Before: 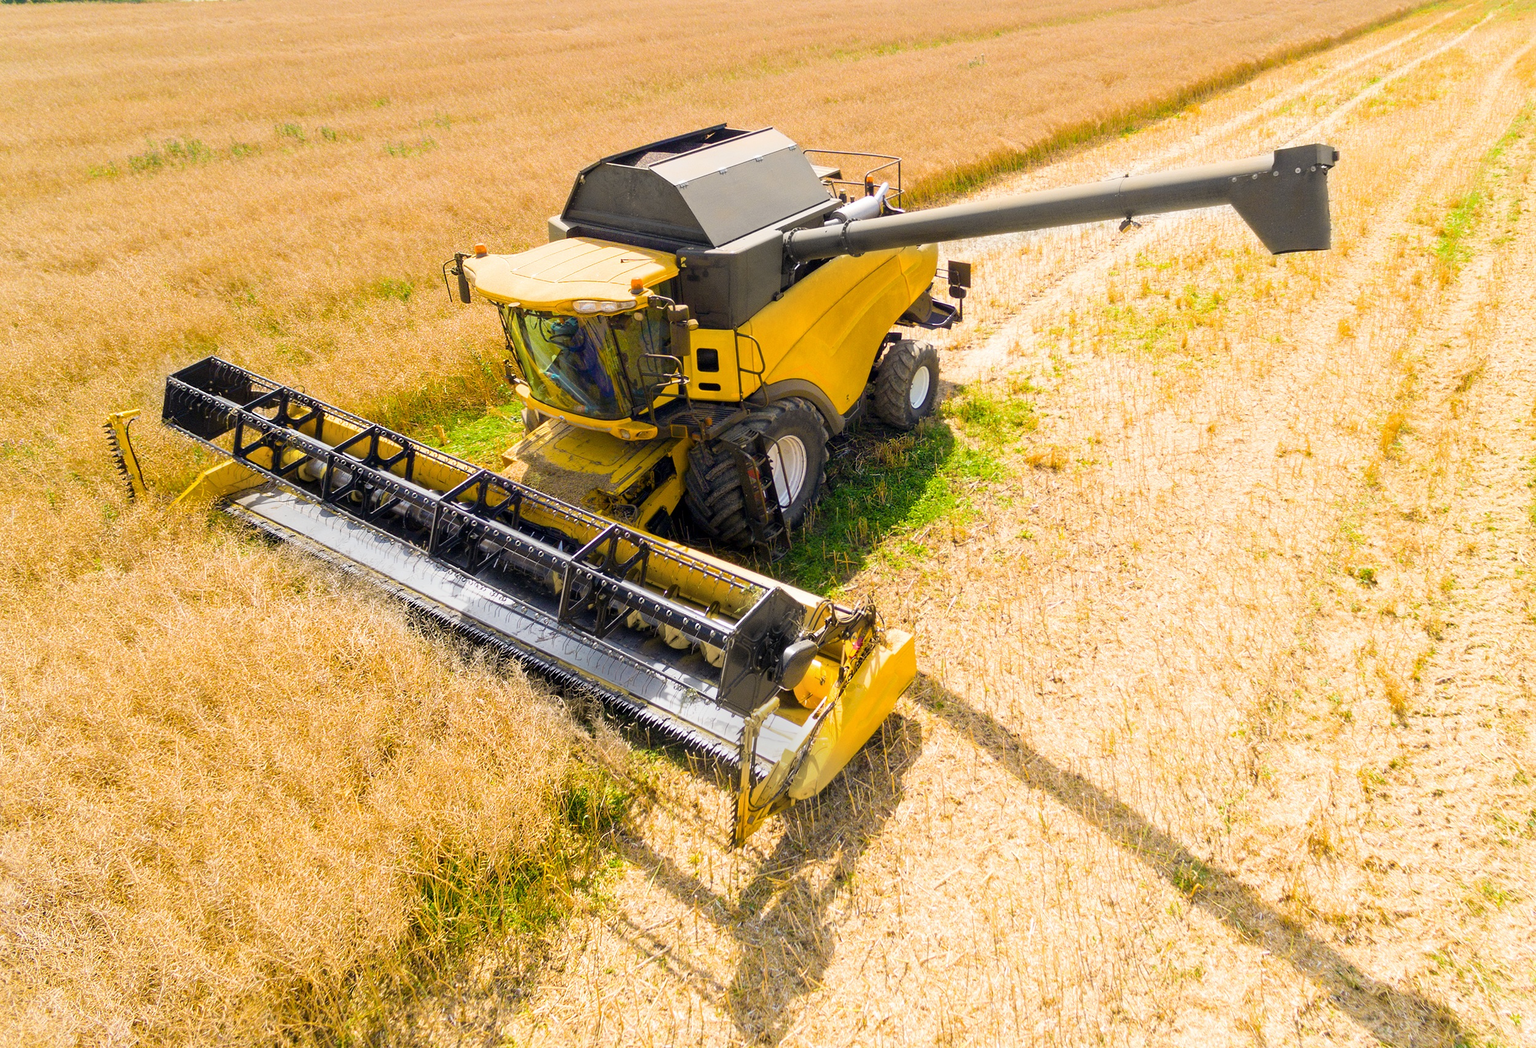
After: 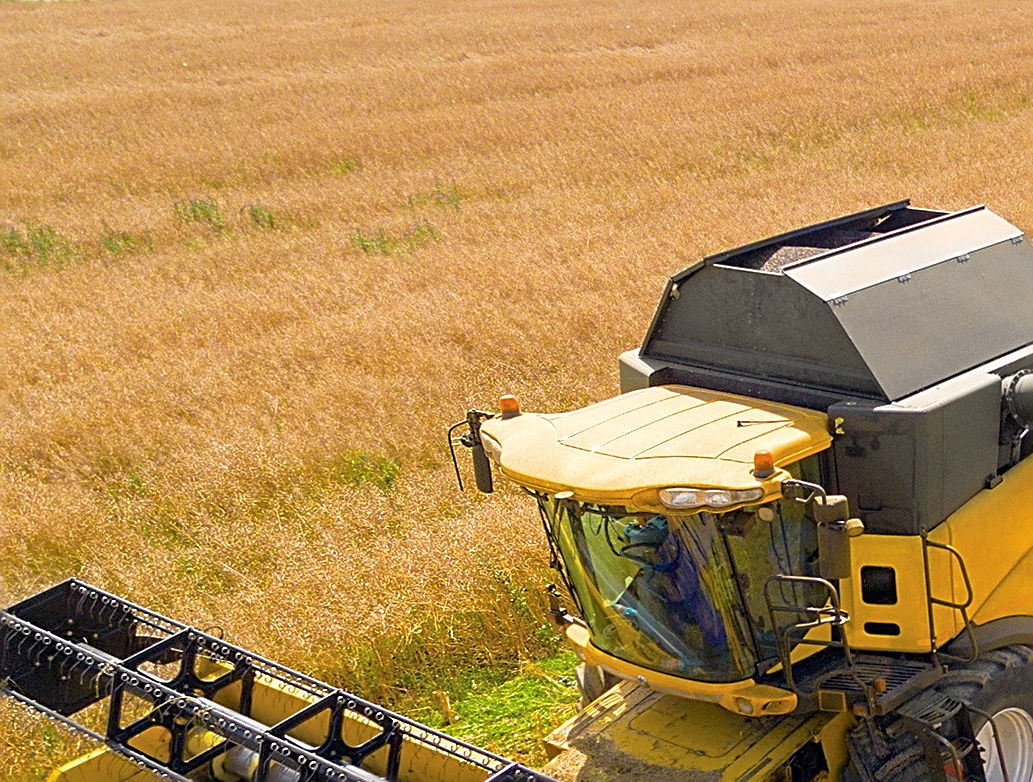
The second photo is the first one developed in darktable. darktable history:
tone equalizer: -8 EV -0.001 EV, -7 EV 0.002 EV, -6 EV -0.005 EV, -5 EV -0.005 EV, -4 EV -0.053 EV, -3 EV -0.209 EV, -2 EV -0.296 EV, -1 EV 0.11 EV, +0 EV 0.334 EV, edges refinement/feathering 500, mask exposure compensation -1.57 EV, preserve details no
sharpen: radius 2.537, amount 0.636
tone curve: curves: ch0 [(0, 0) (0.15, 0.17) (0.452, 0.437) (0.611, 0.588) (0.751, 0.749) (1, 1)]; ch1 [(0, 0) (0.325, 0.327) (0.413, 0.442) (0.475, 0.467) (0.512, 0.522) (0.541, 0.55) (0.617, 0.612) (0.695, 0.697) (1, 1)]; ch2 [(0, 0) (0.386, 0.397) (0.452, 0.459) (0.505, 0.498) (0.536, 0.546) (0.574, 0.571) (0.633, 0.653) (1, 1)], preserve colors none
crop and rotate: left 10.933%, top 0.106%, right 47.722%, bottom 54.038%
